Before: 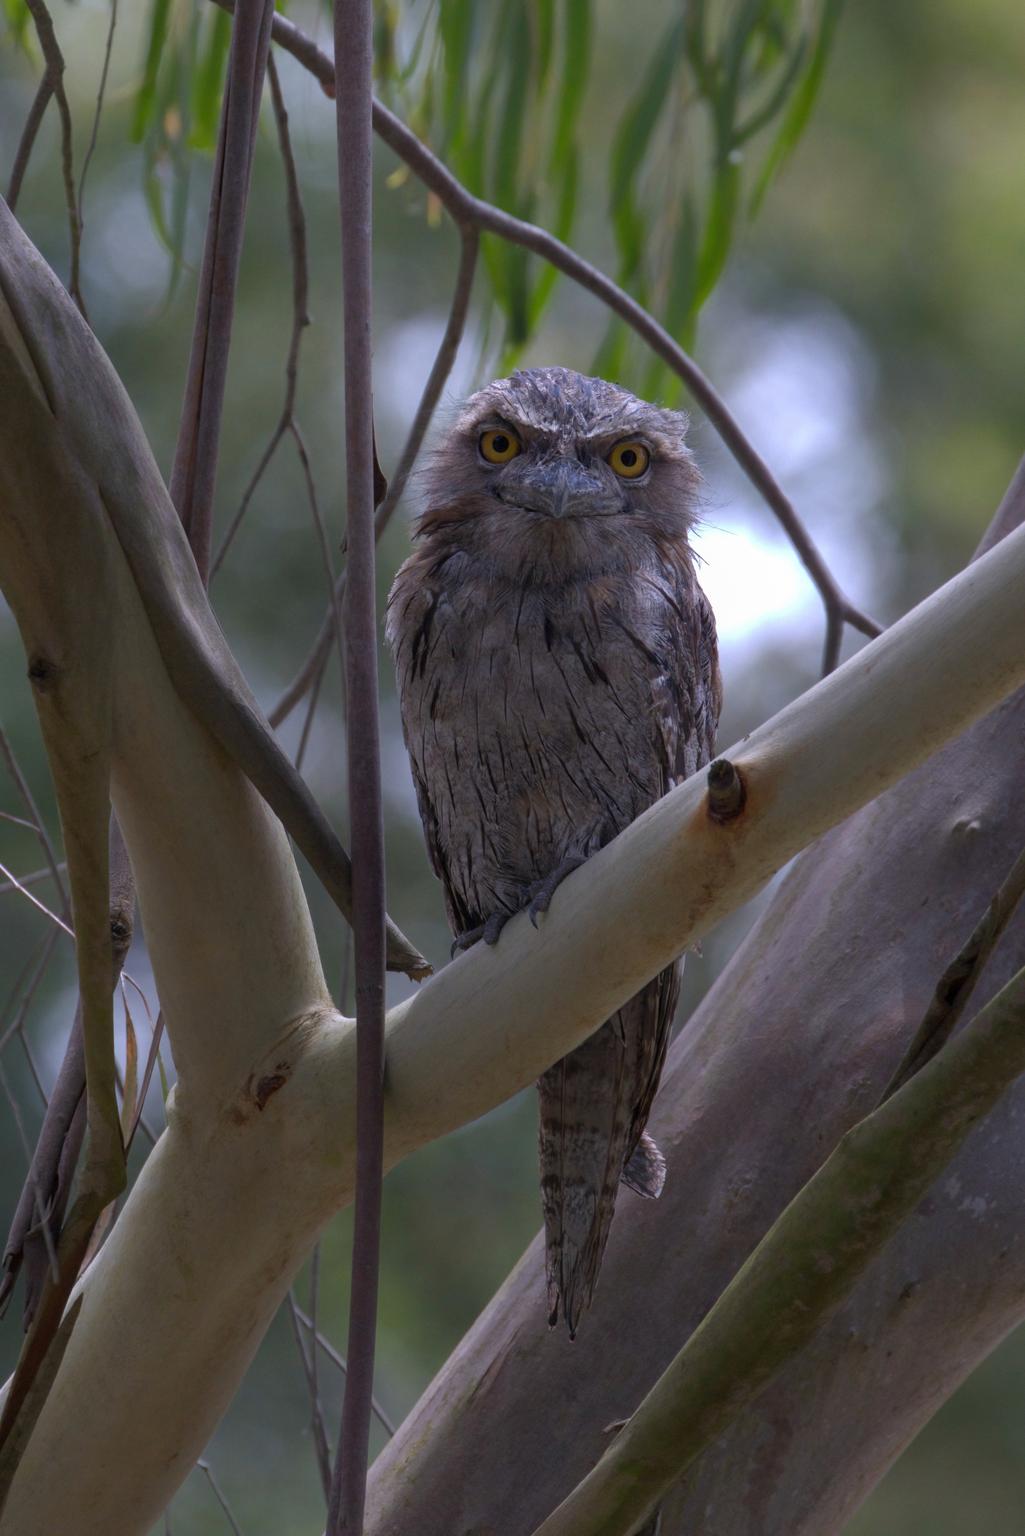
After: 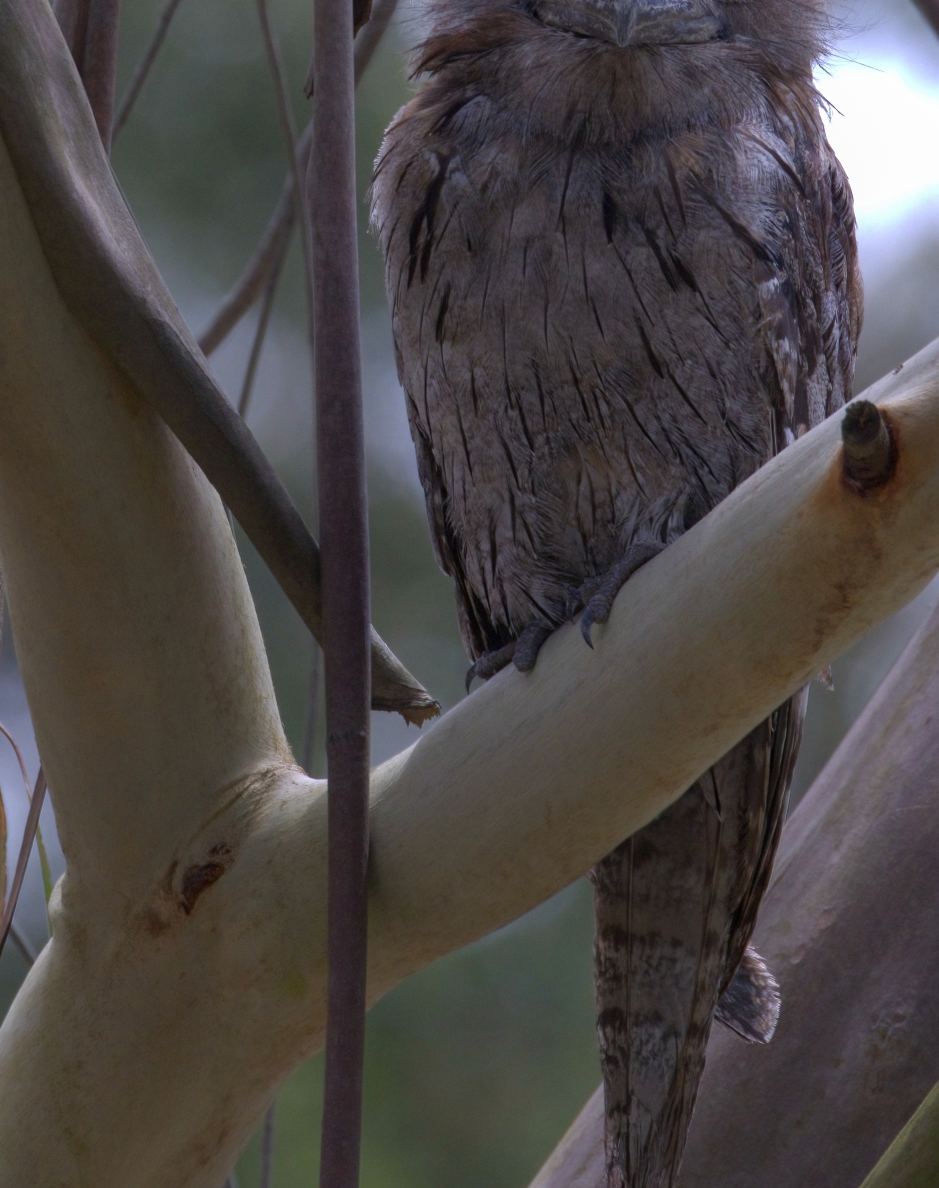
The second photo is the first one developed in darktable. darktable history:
crop: left 12.978%, top 31.631%, right 24.411%, bottom 15.49%
